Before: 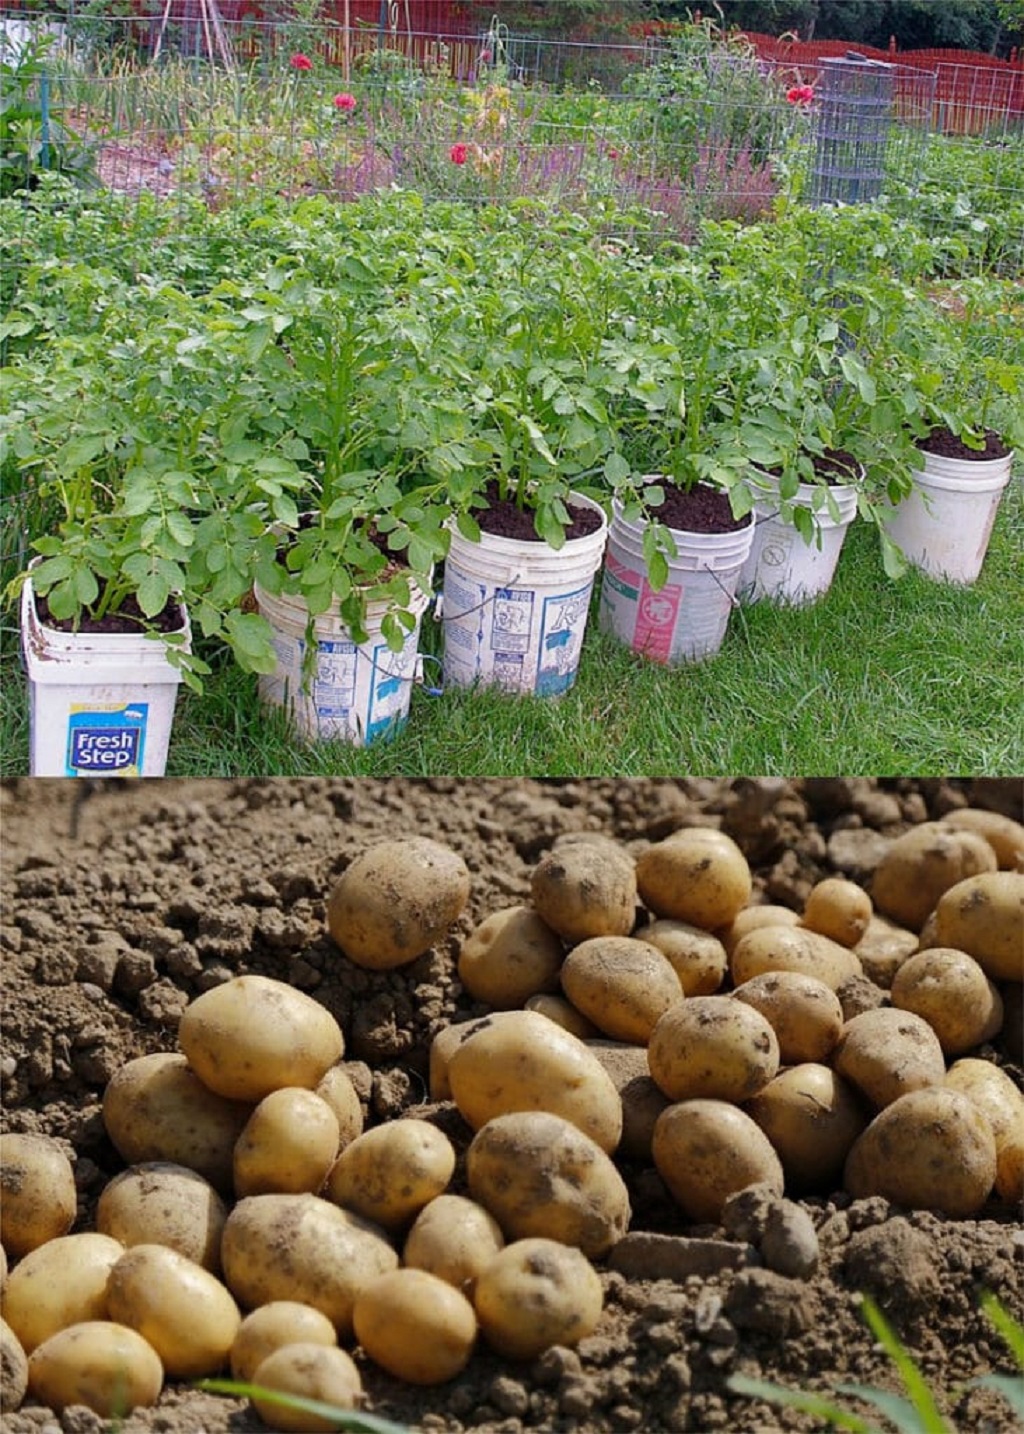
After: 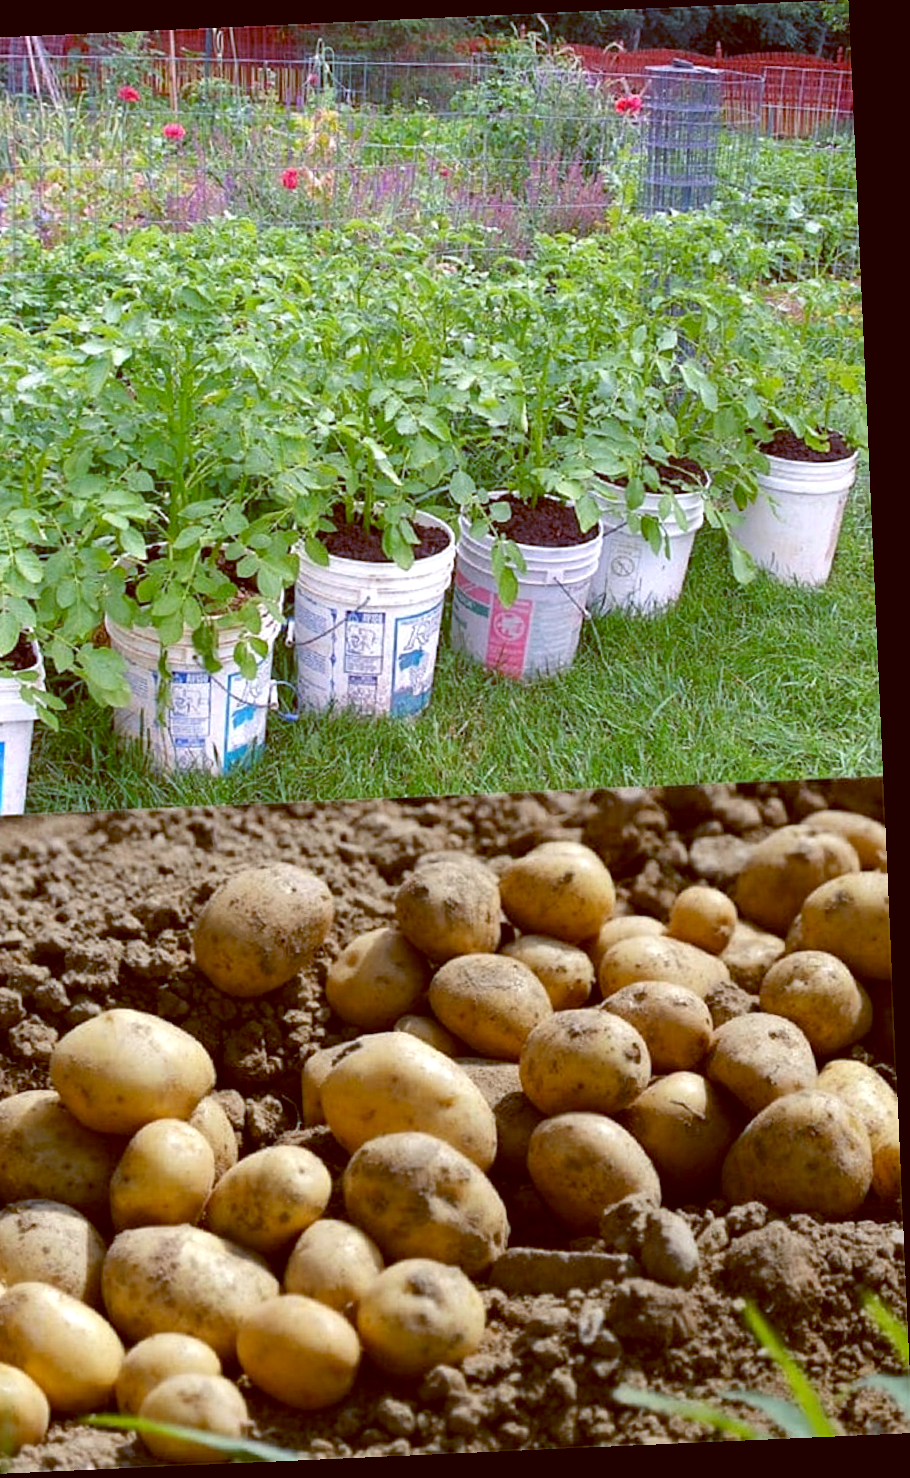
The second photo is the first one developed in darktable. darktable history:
rotate and perspective: rotation -2.56°, automatic cropping off
crop: left 16.145%
color balance: lift [1, 1.015, 1.004, 0.985], gamma [1, 0.958, 0.971, 1.042], gain [1, 0.956, 0.977, 1.044]
exposure: exposure 0.4 EV, compensate highlight preservation false
